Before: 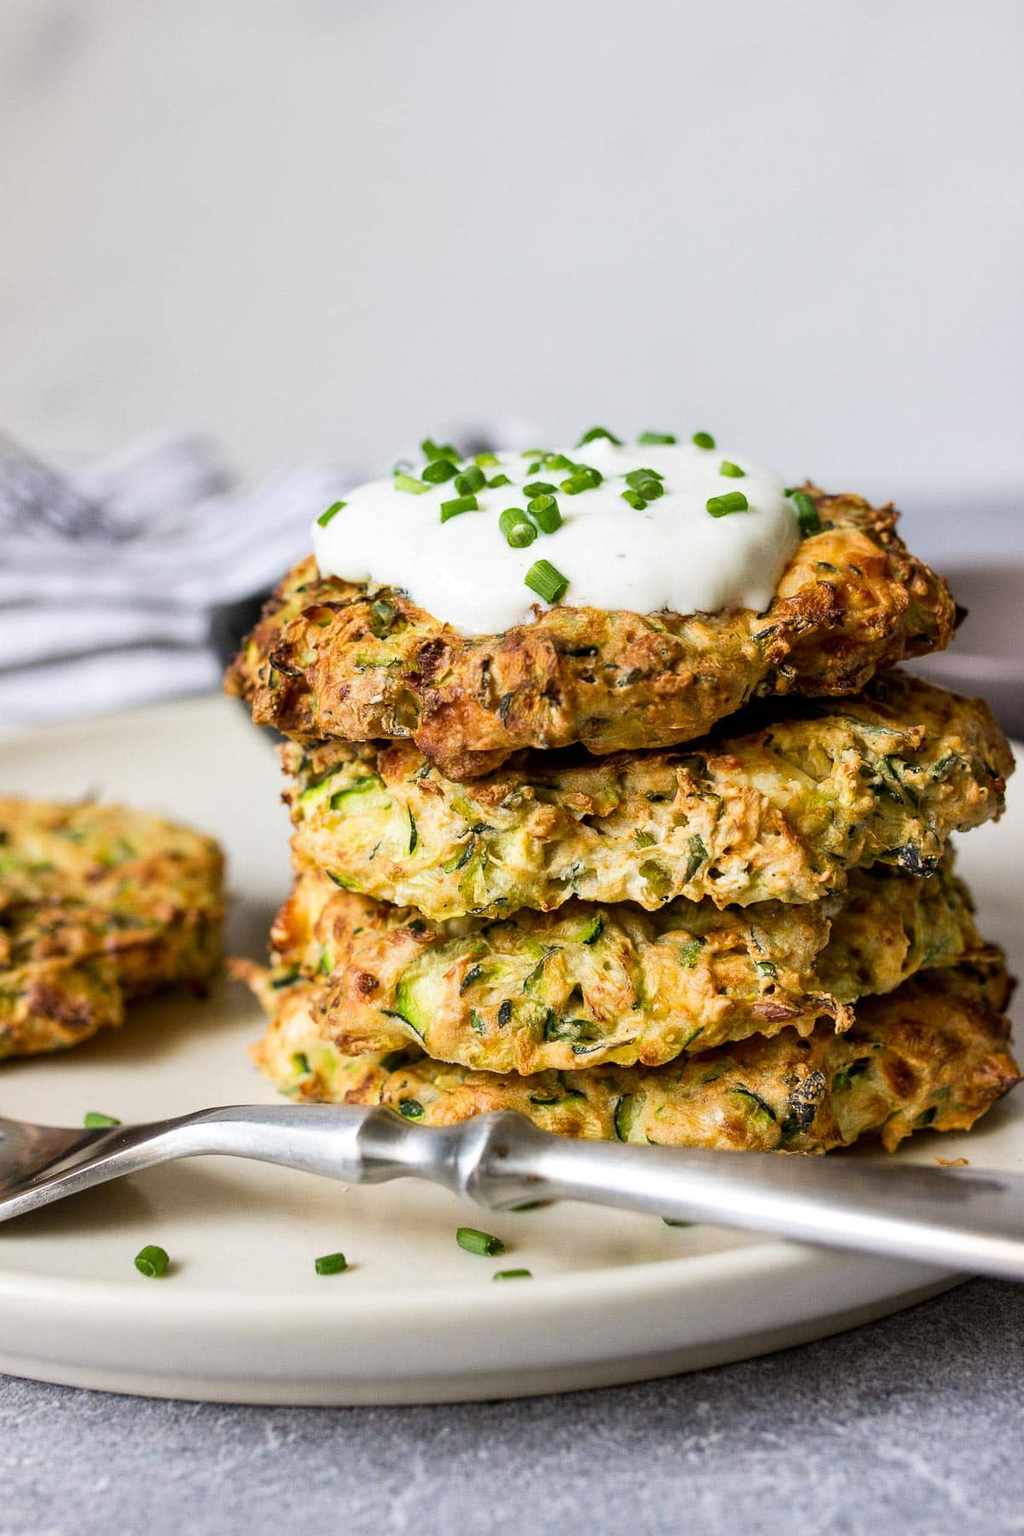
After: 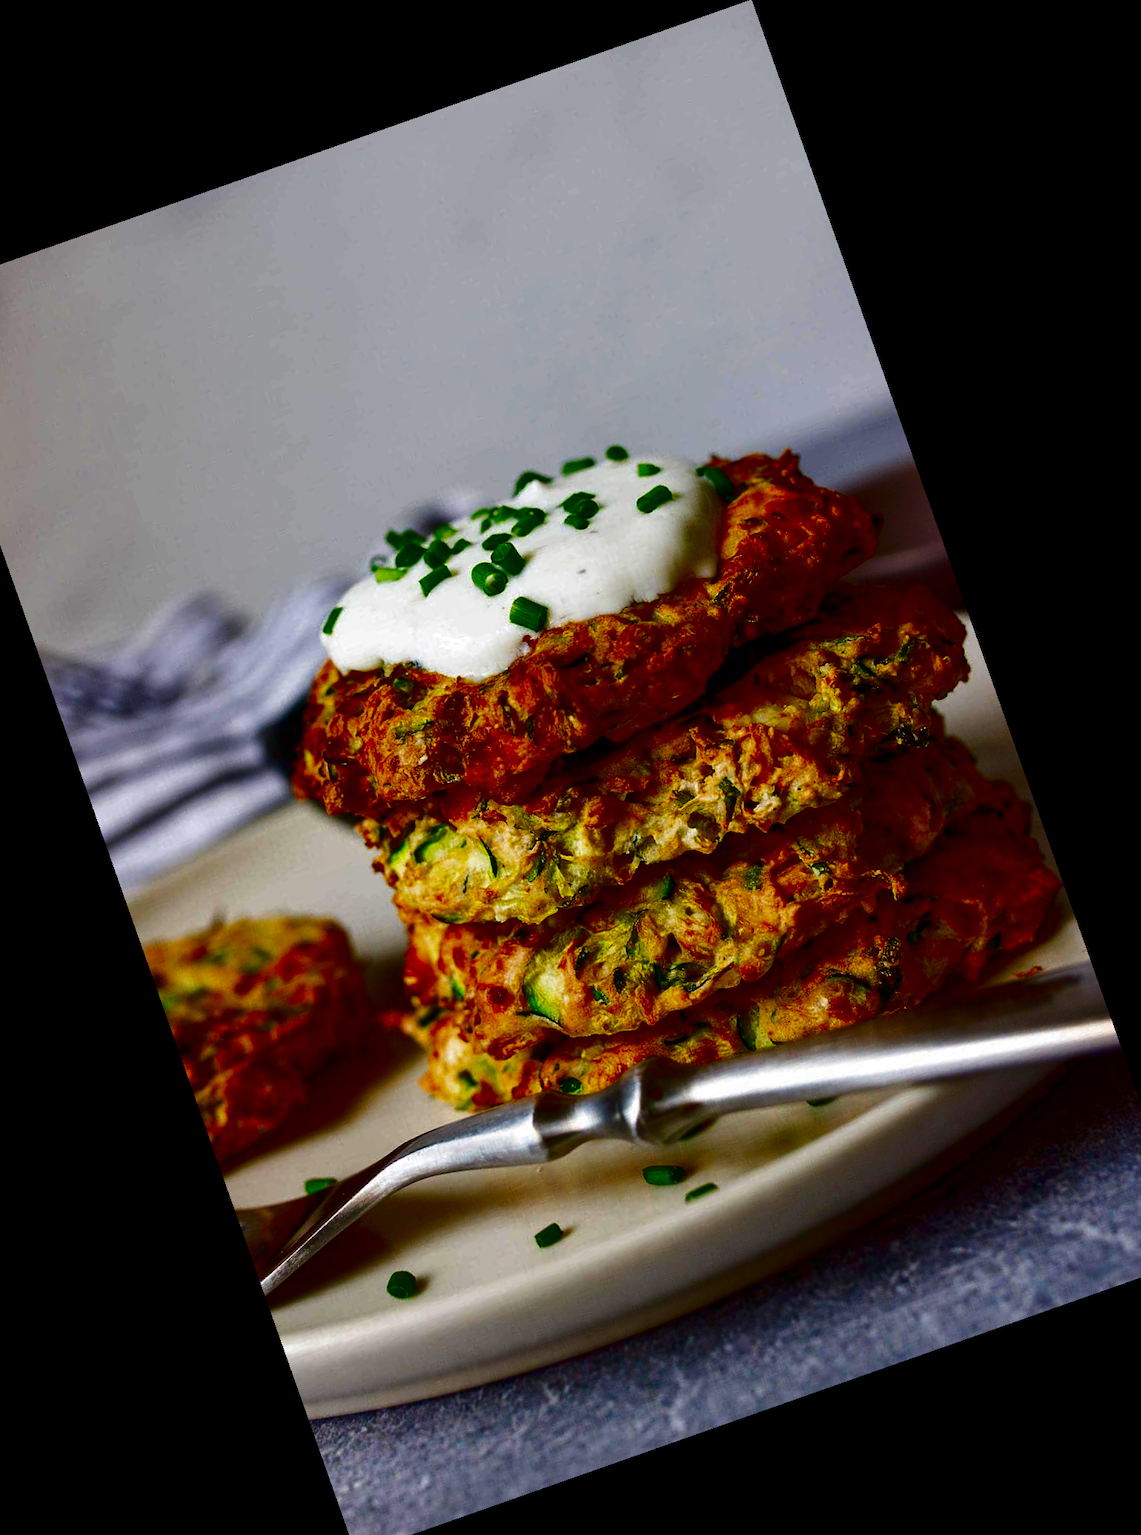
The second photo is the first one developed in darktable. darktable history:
crop and rotate: angle 19.43°, left 6.812%, right 4.125%, bottom 1.087%
contrast brightness saturation: brightness -1, saturation 1
